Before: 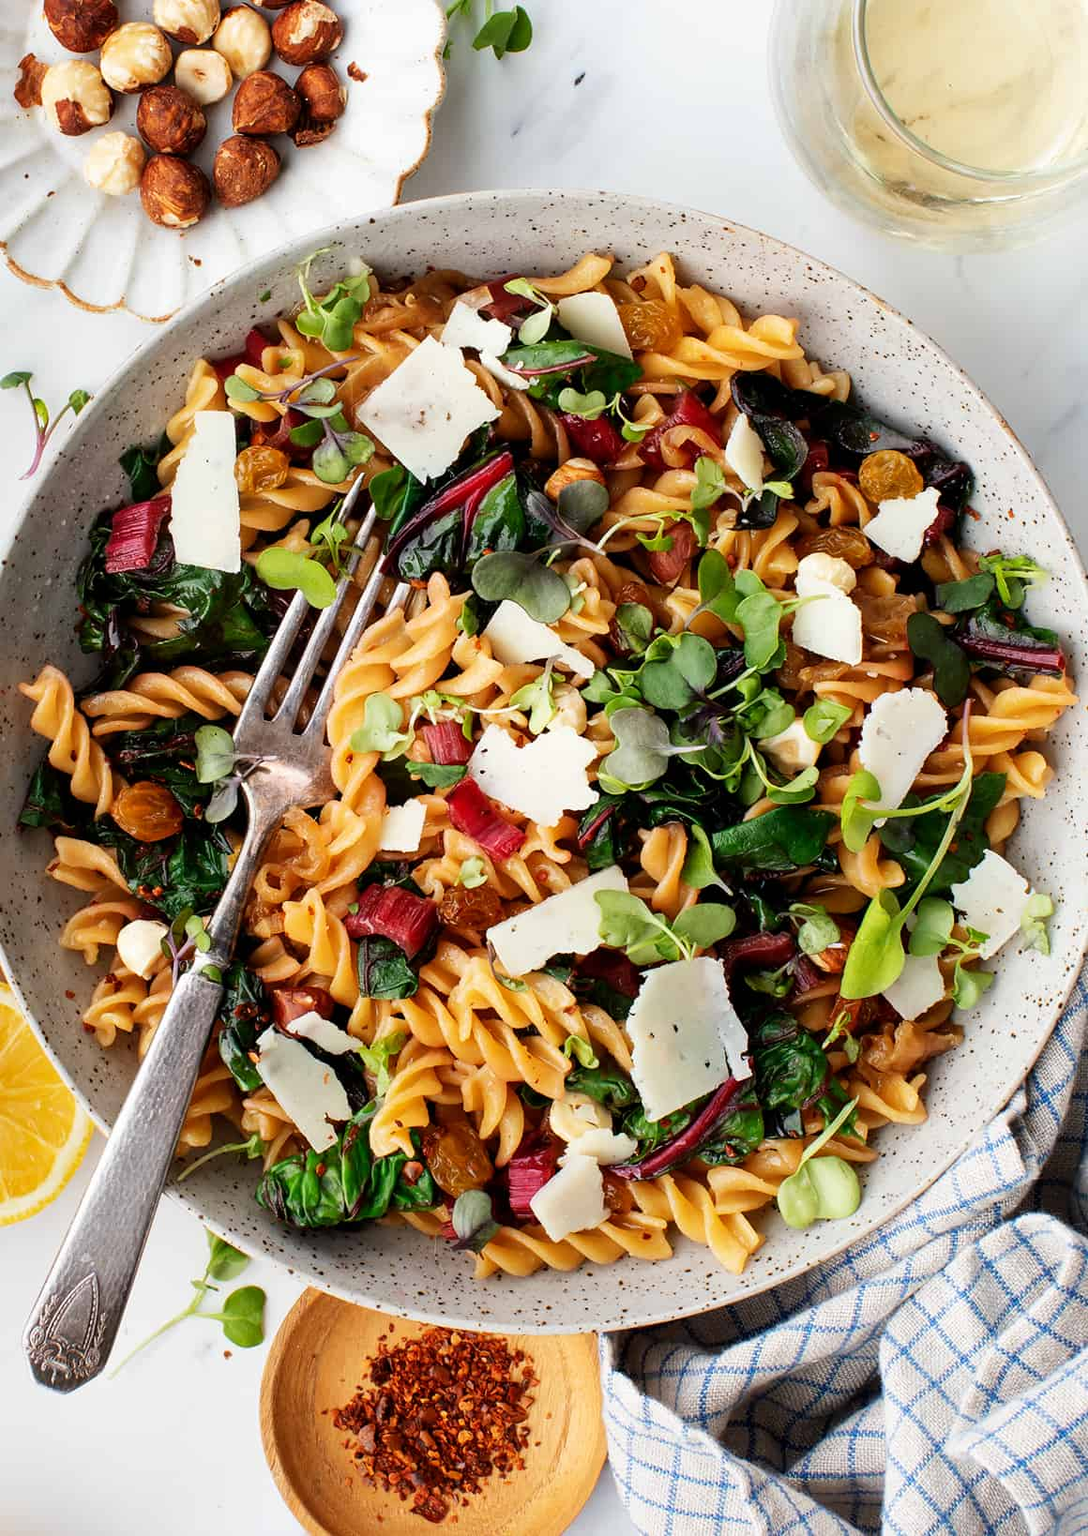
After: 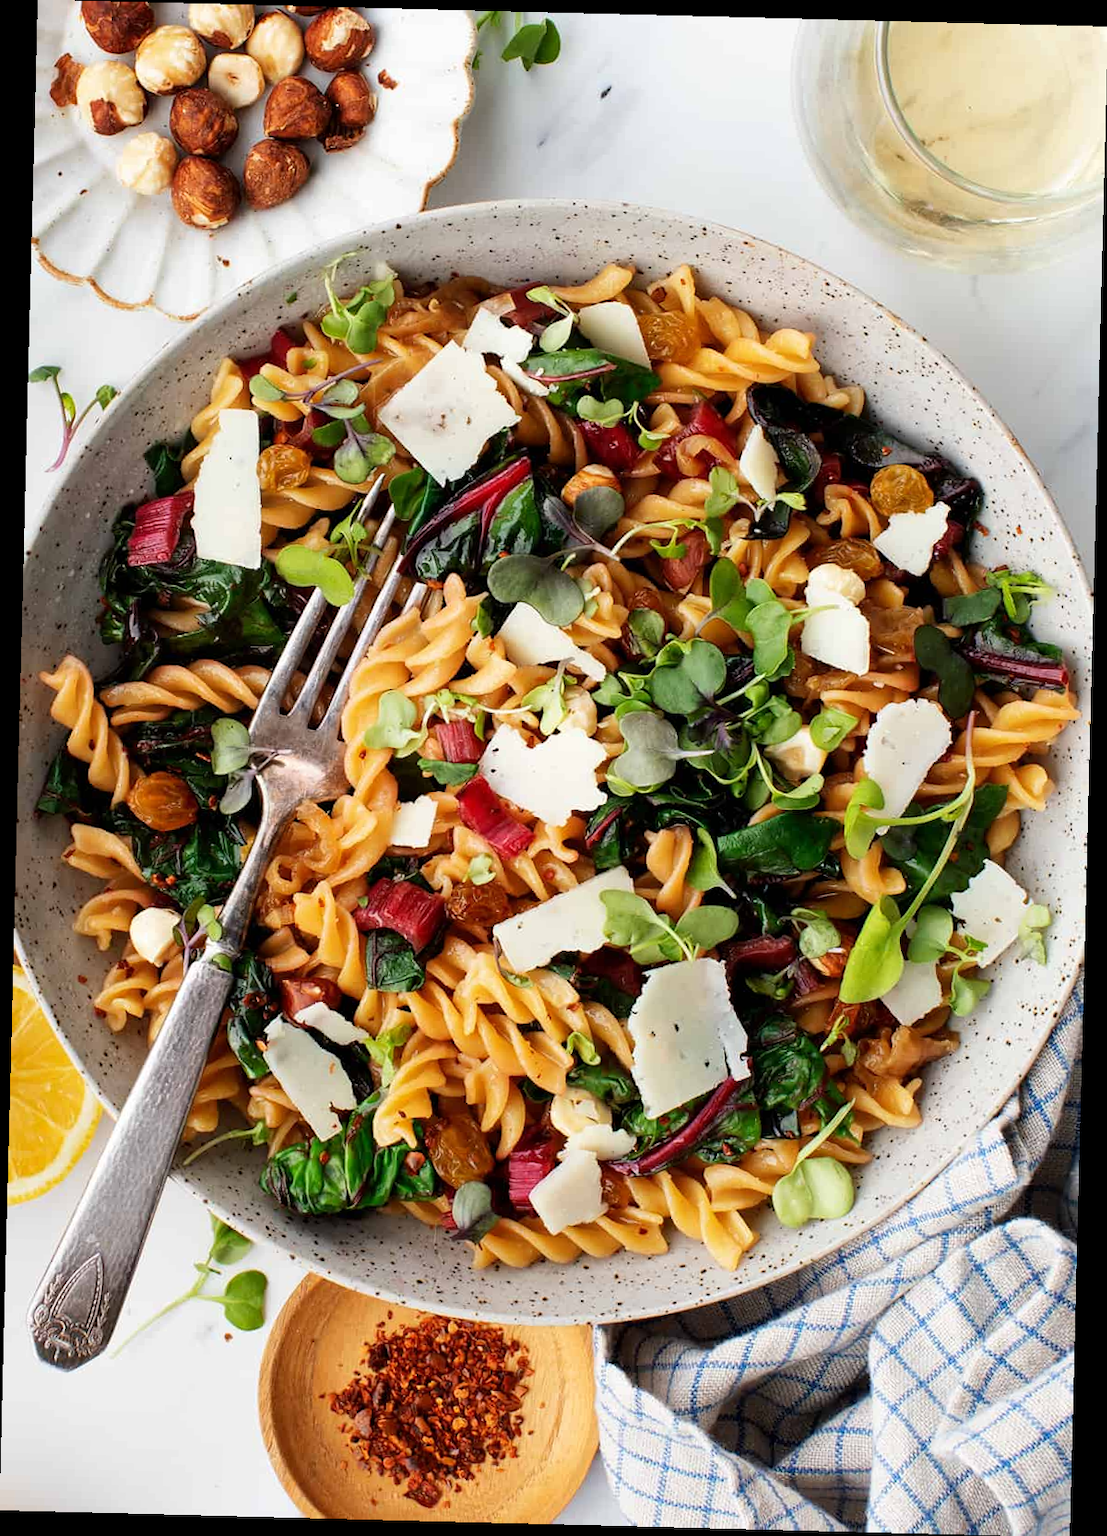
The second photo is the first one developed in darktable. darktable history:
crop and rotate: angle -1.45°
